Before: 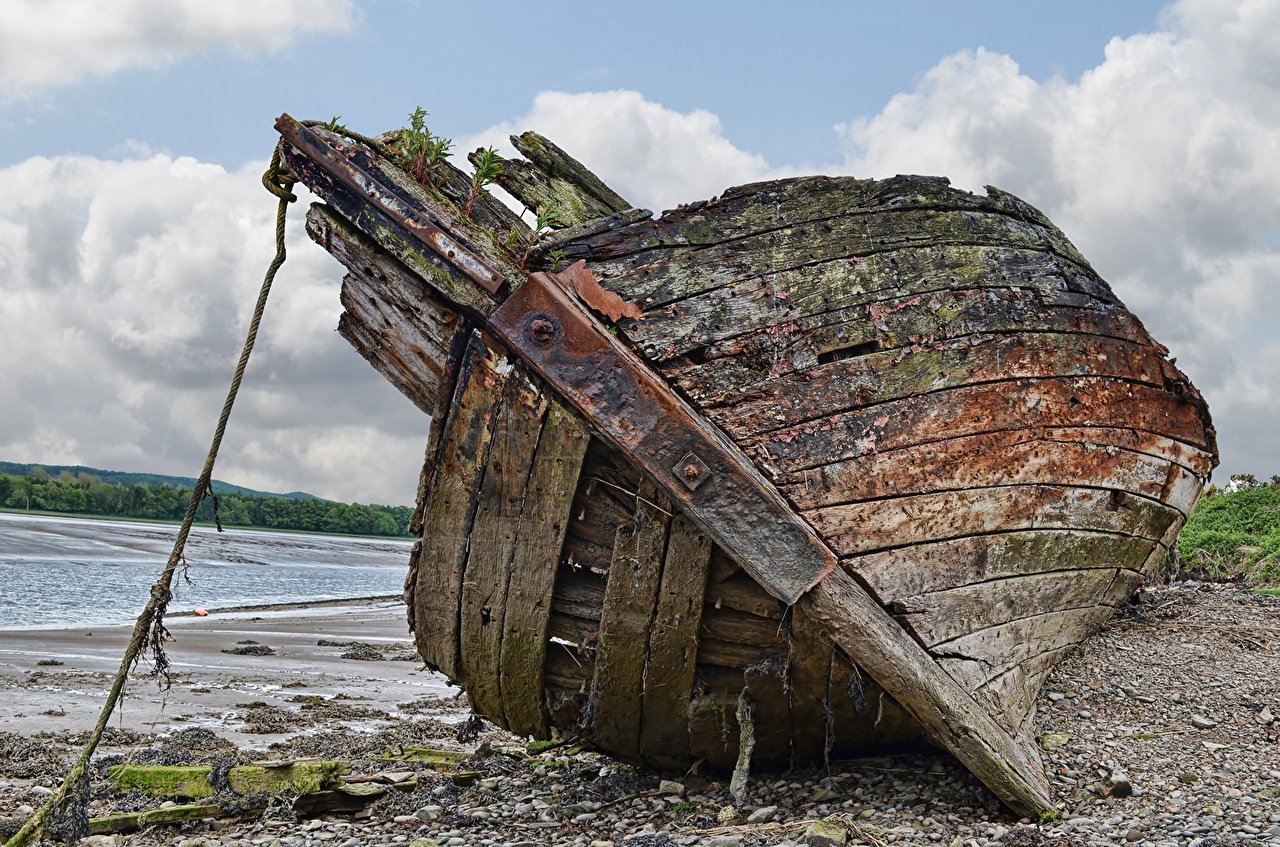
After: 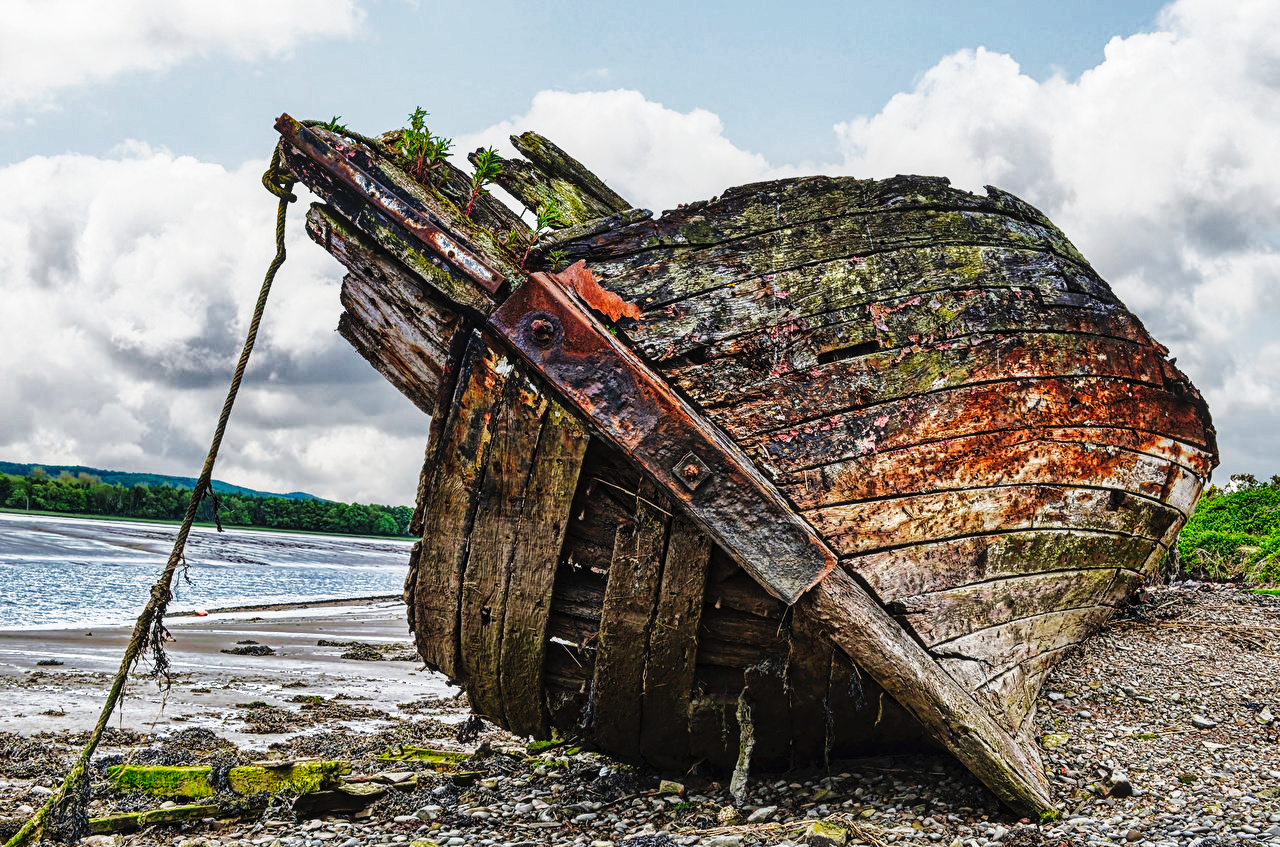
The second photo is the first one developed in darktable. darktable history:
shadows and highlights: shadows 40.05, highlights -60.1
tone curve: curves: ch0 [(0, 0) (0.003, 0.003) (0.011, 0.006) (0.025, 0.012) (0.044, 0.02) (0.069, 0.023) (0.1, 0.029) (0.136, 0.037) (0.177, 0.058) (0.224, 0.084) (0.277, 0.137) (0.335, 0.209) (0.399, 0.336) (0.468, 0.478) (0.543, 0.63) (0.623, 0.789) (0.709, 0.903) (0.801, 0.967) (0.898, 0.987) (1, 1)], preserve colors none
local contrast: on, module defaults
